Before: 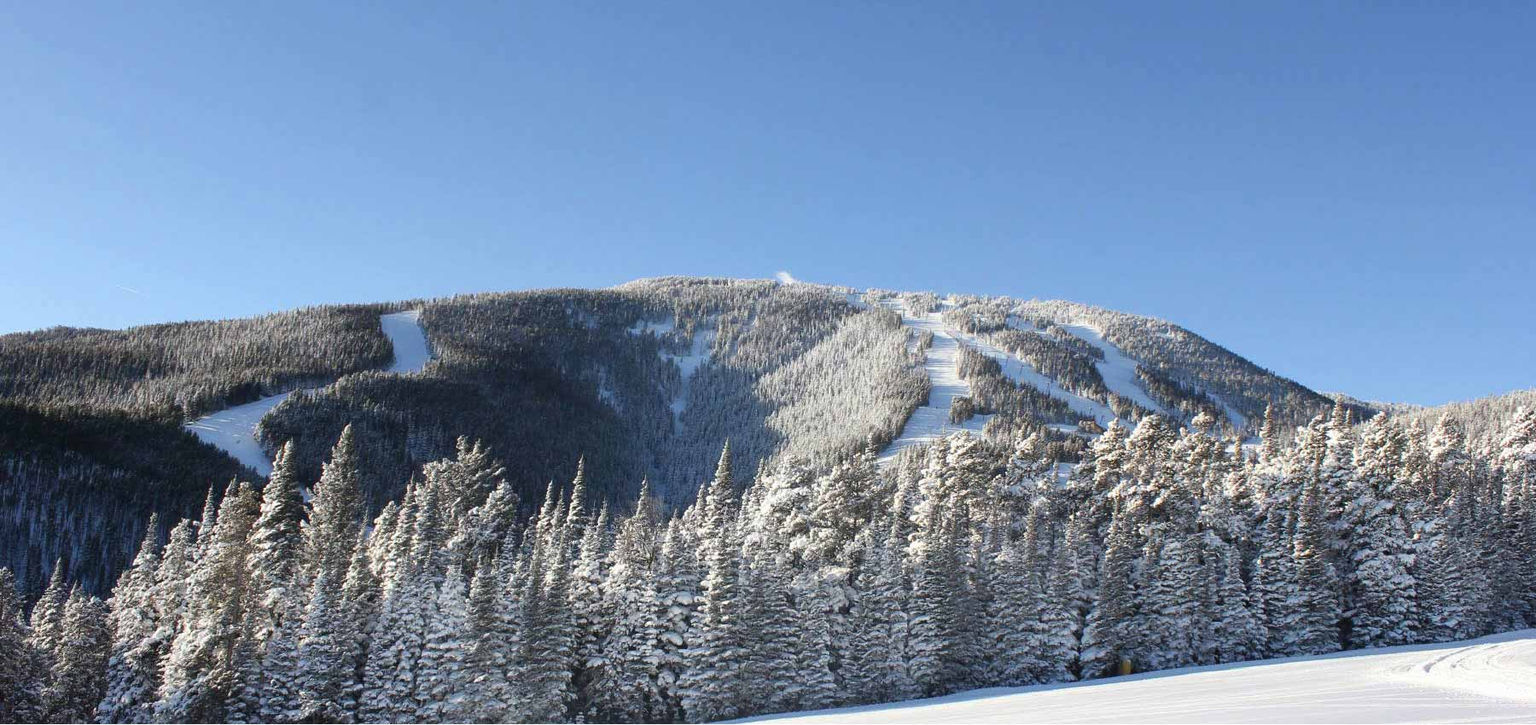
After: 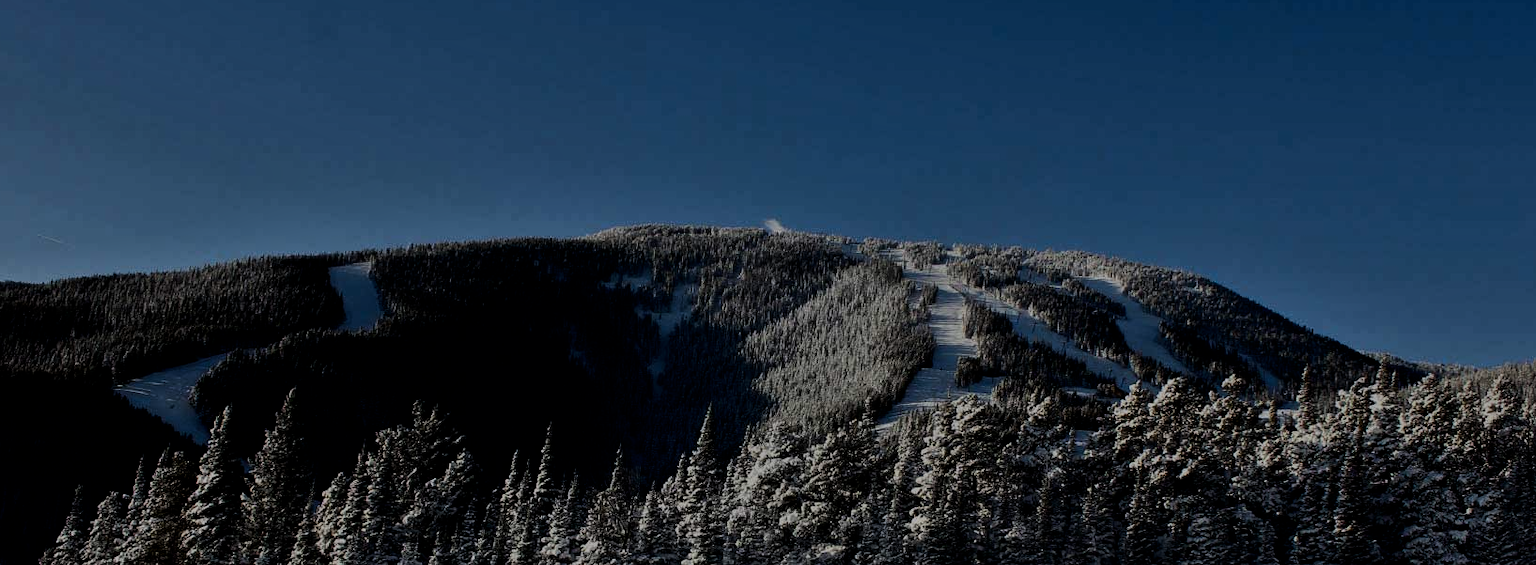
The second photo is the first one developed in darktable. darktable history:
crop: left 5.384%, top 10.04%, right 3.748%, bottom 19.062%
tone equalizer: -8 EV -1.99 EV, -7 EV -1.99 EV, -6 EV -2 EV, -5 EV -1.98 EV, -4 EV -1.97 EV, -3 EV -1.98 EV, -2 EV -1.98 EV, -1 EV -1.62 EV, +0 EV -1.97 EV
filmic rgb: black relative exposure -8.25 EV, white relative exposure 2.2 EV, threshold 5.94 EV, hardness 7.15, latitude 85.44%, contrast 1.688, highlights saturation mix -3.69%, shadows ↔ highlights balance -2.09%, enable highlight reconstruction true
contrast brightness saturation: contrast 0.187, brightness -0.109, saturation 0.21
